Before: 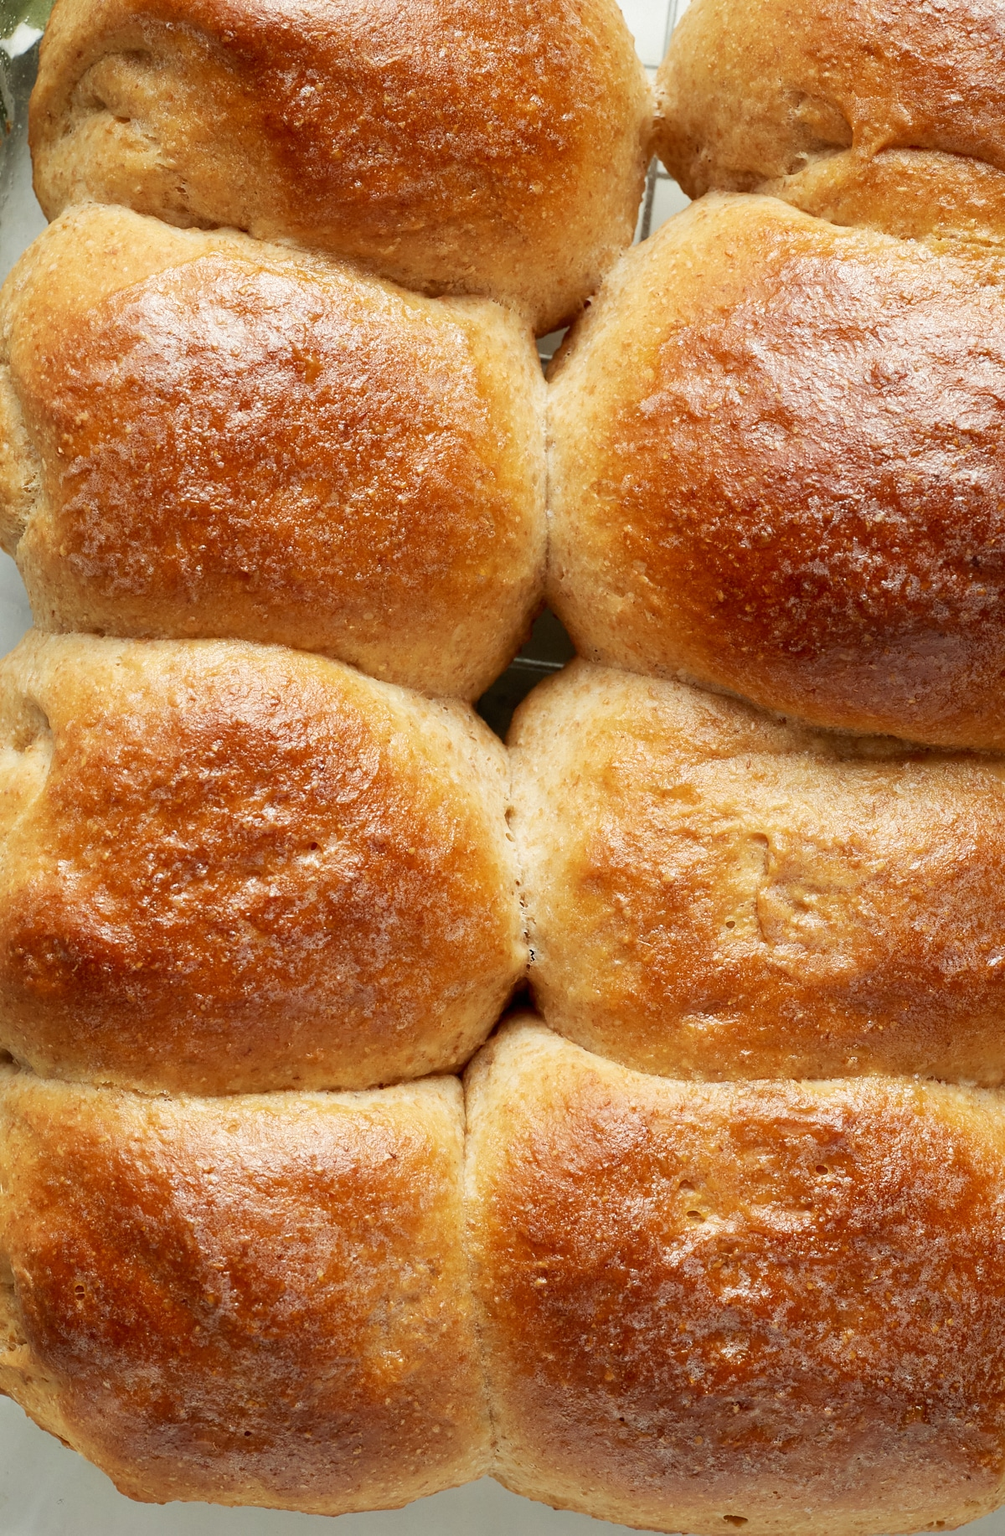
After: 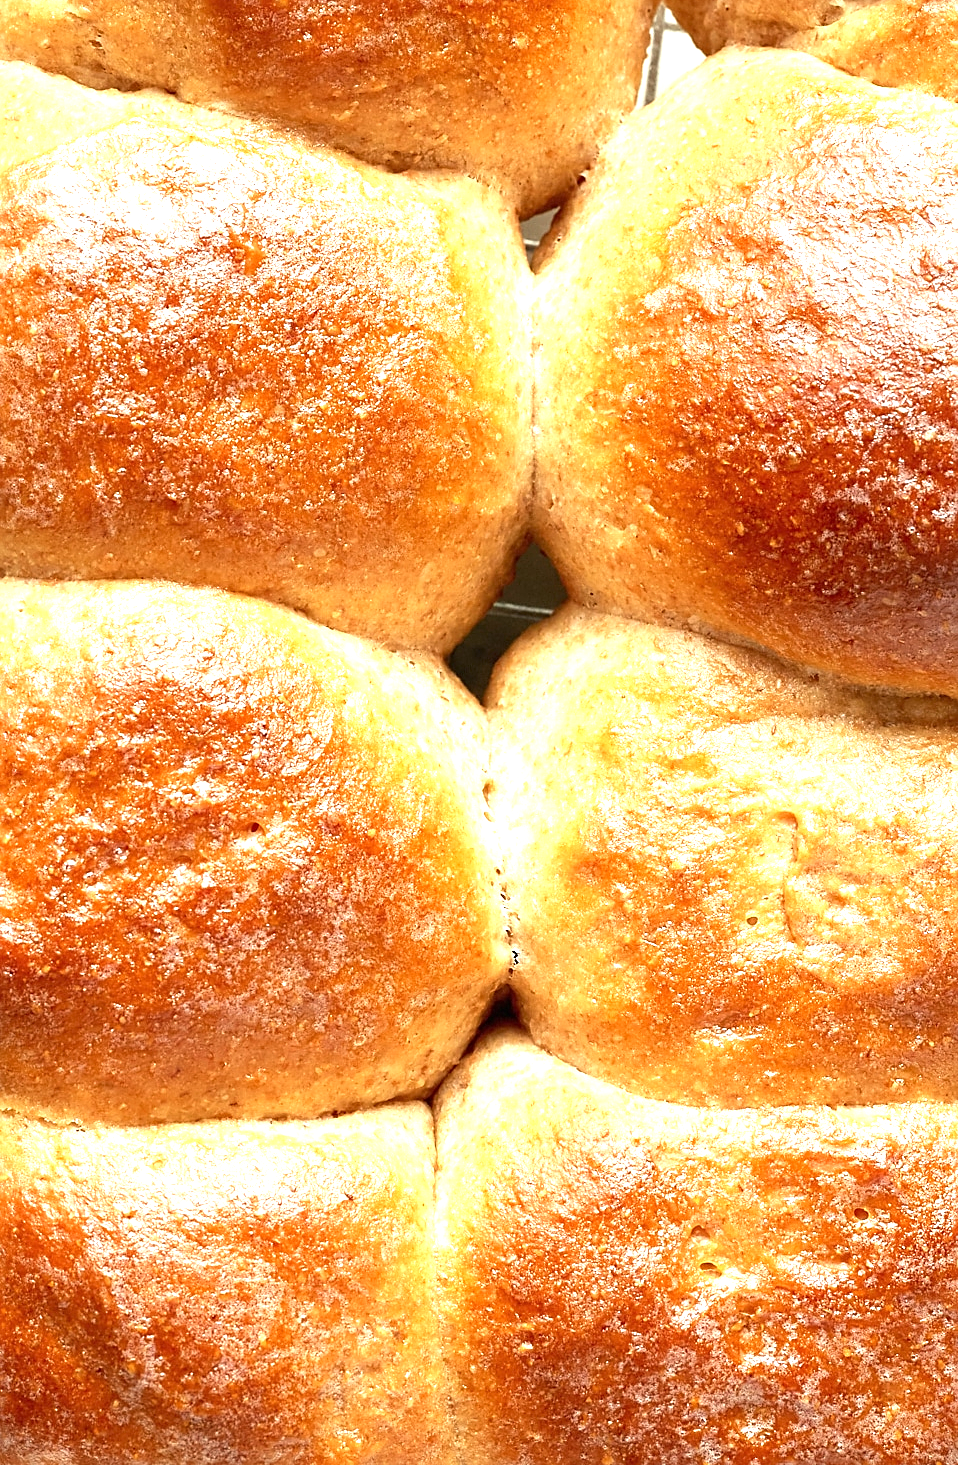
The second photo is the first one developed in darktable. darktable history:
crop and rotate: left 10.071%, top 10.071%, right 10.02%, bottom 10.02%
sharpen: on, module defaults
white balance: emerald 1
exposure: black level correction 0, exposure 1.2 EV, compensate exposure bias true, compensate highlight preservation false
